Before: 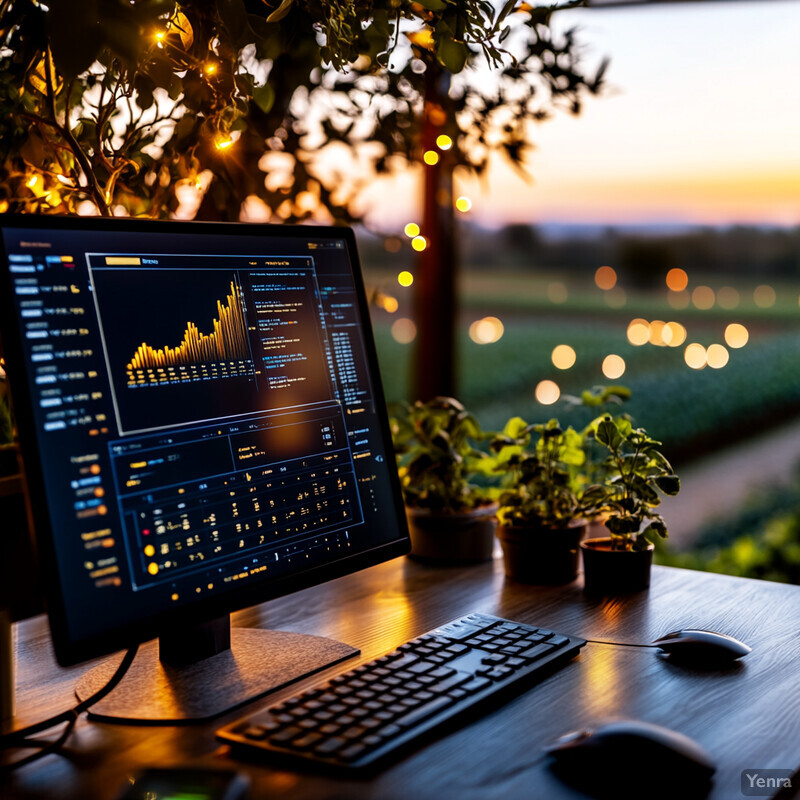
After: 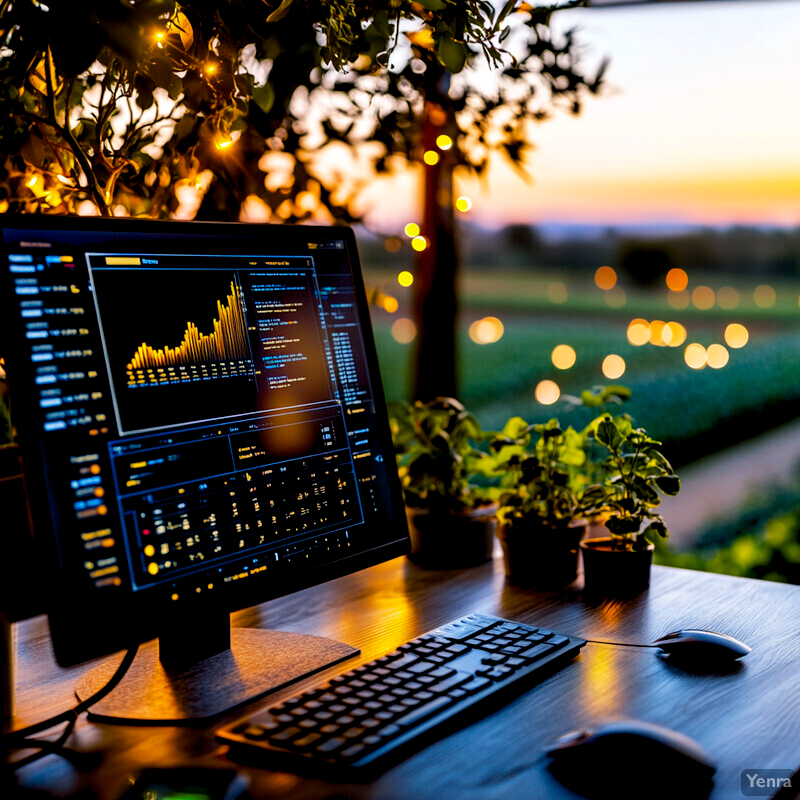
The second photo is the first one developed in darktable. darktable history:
color balance rgb: shadows lift › chroma 5.631%, shadows lift › hue 238.7°, global offset › luminance -0.503%, perceptual saturation grading › global saturation 15.971%, perceptual brilliance grading › mid-tones 9.826%, perceptual brilliance grading › shadows 14.716%, global vibrance 20%
